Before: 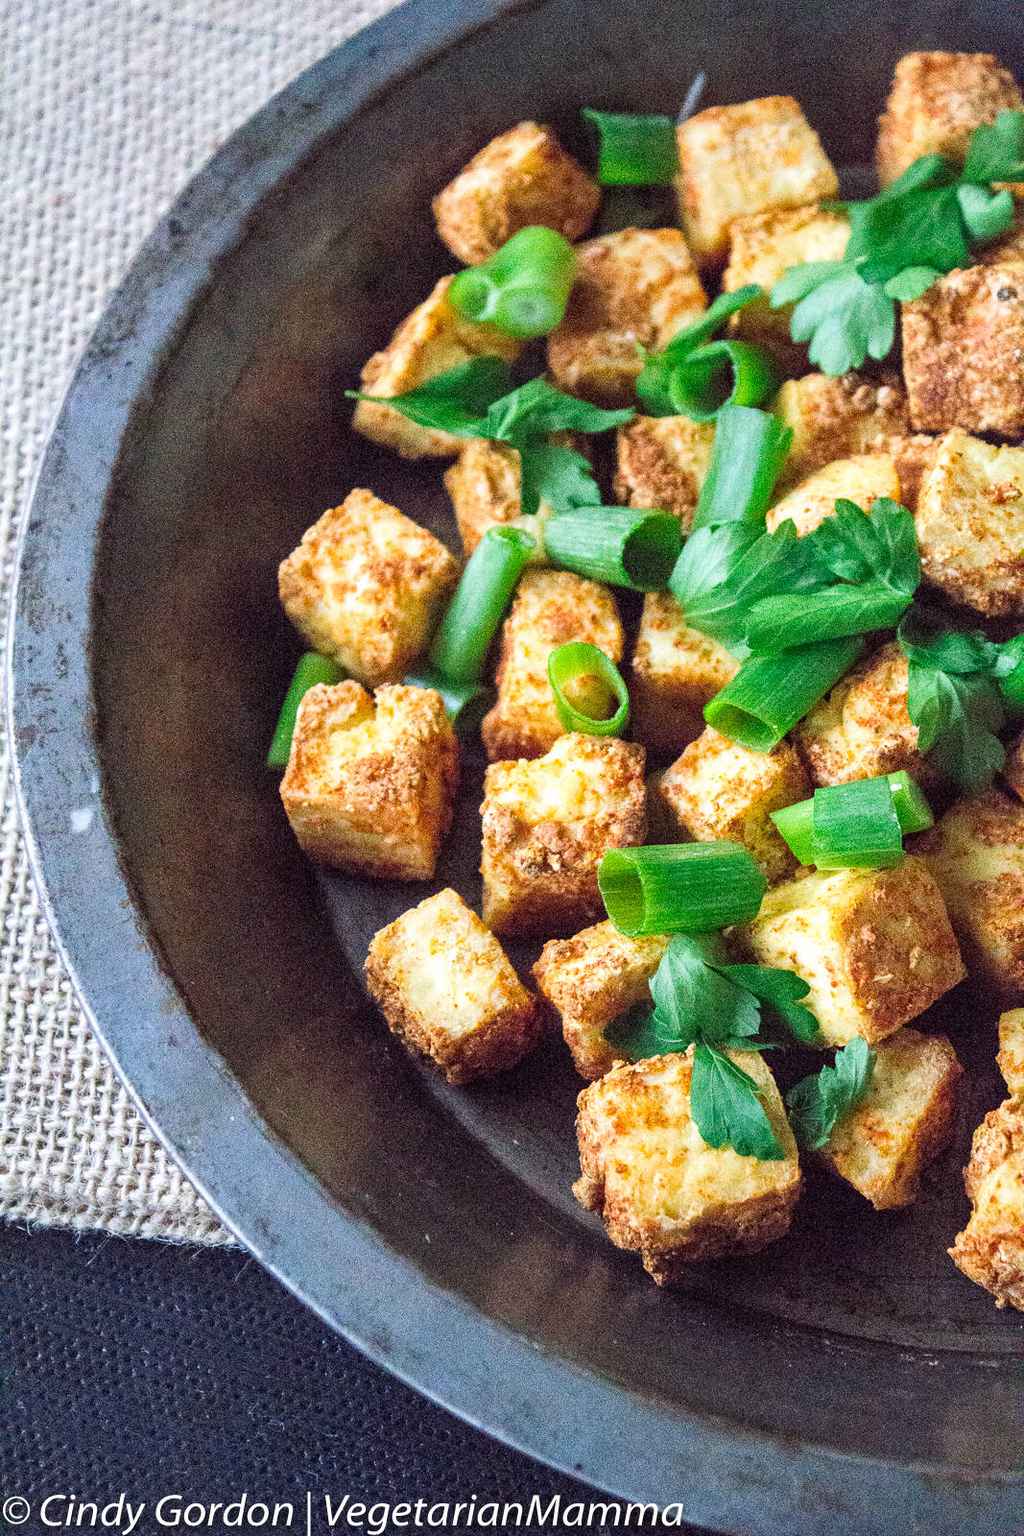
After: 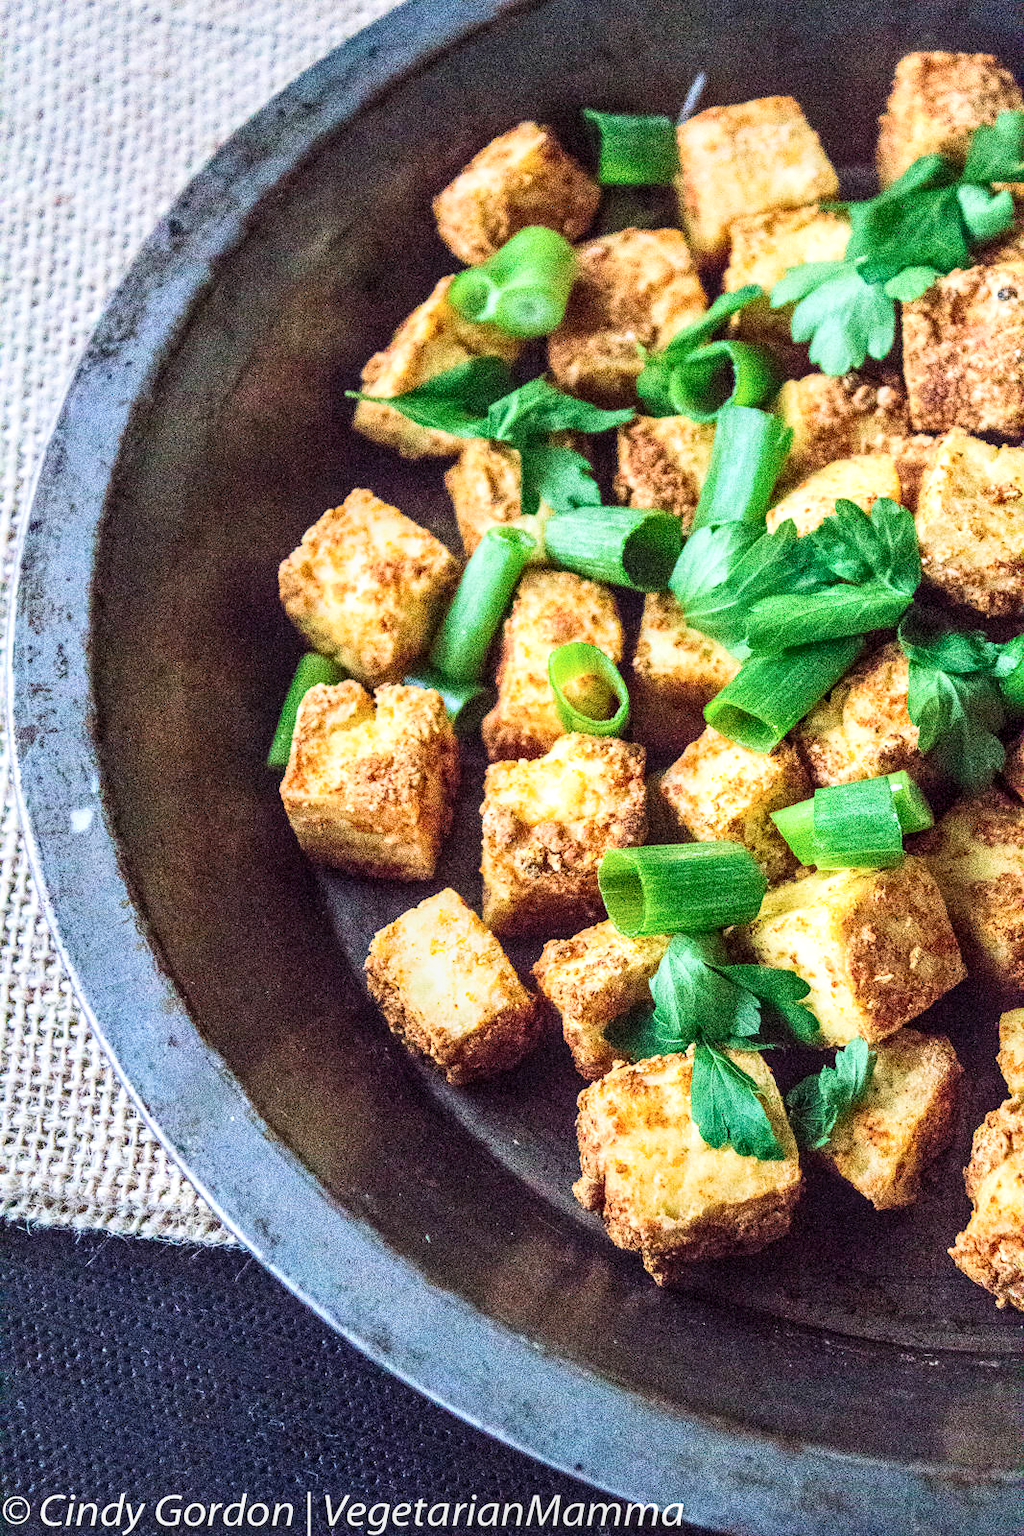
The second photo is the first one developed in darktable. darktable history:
velvia: on, module defaults
local contrast: detail 130%
contrast brightness saturation: contrast 0.24, brightness 0.09
